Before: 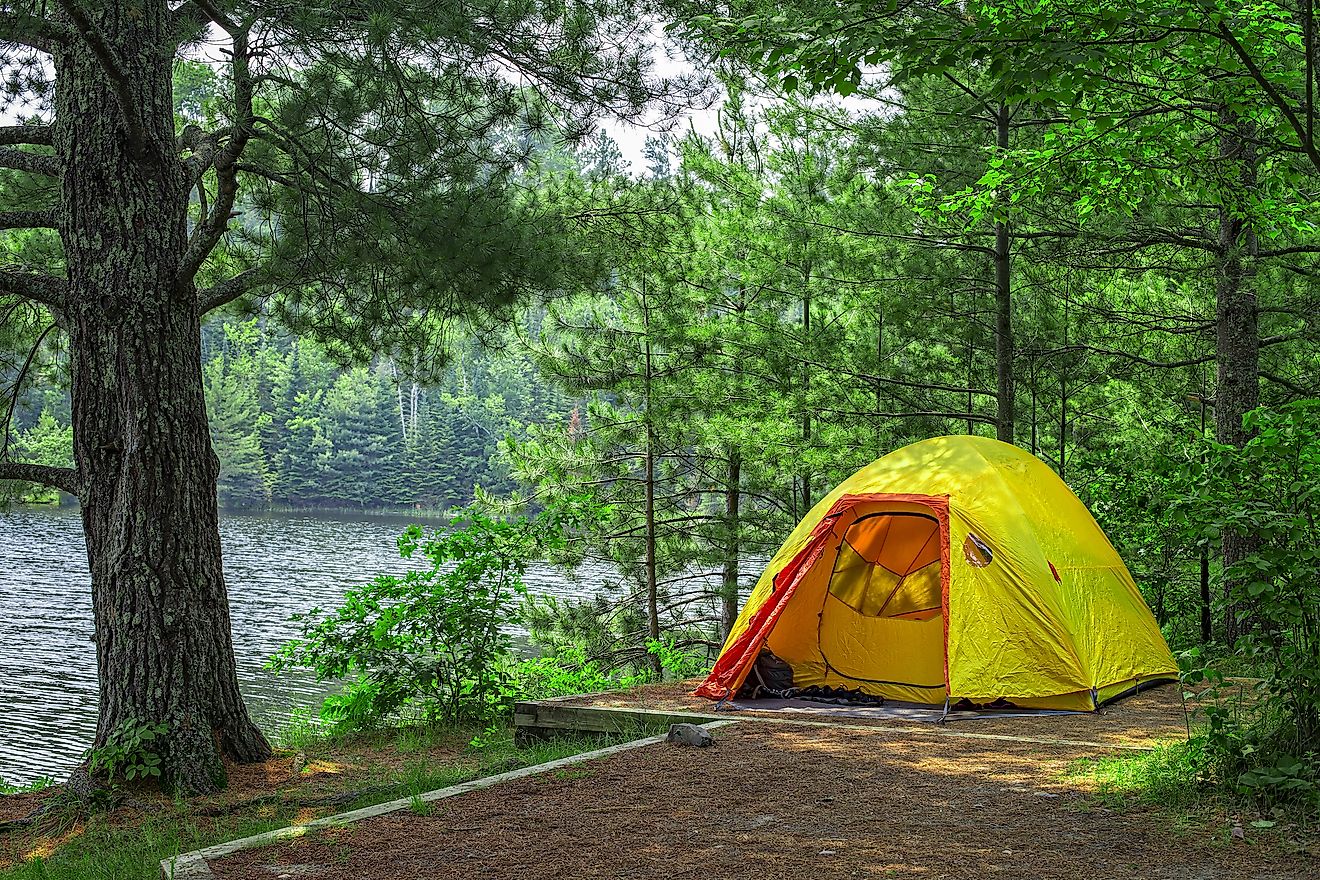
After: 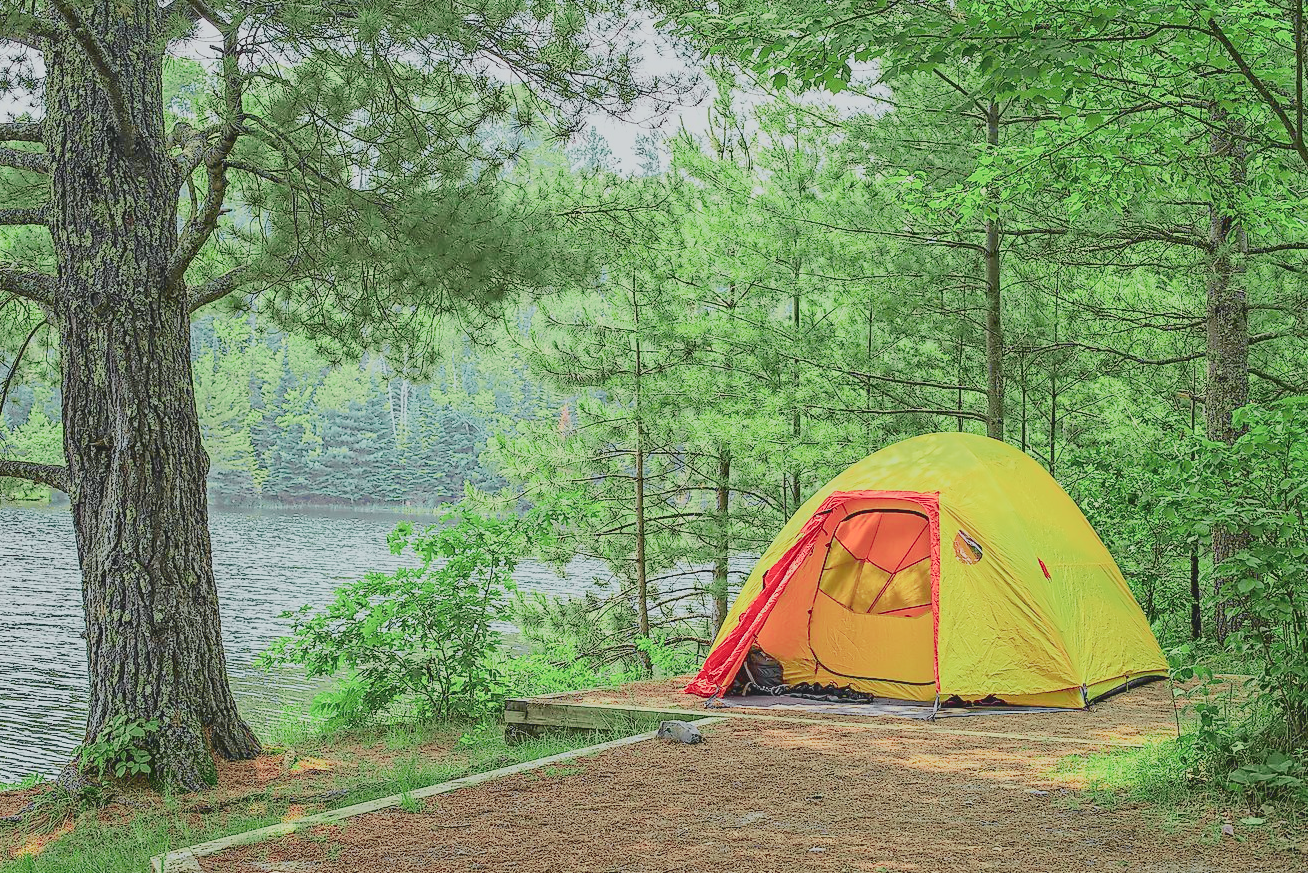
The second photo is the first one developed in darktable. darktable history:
exposure: black level correction 0, exposure 1.328 EV, compensate highlight preservation false
crop and rotate: left 0.847%, top 0.401%, bottom 0.31%
filmic rgb: black relative exposure -8.03 EV, white relative exposure 8.03 EV, threshold 2.97 EV, target black luminance 0%, hardness 2.5, latitude 75.88%, contrast 0.553, shadows ↔ highlights balance 0.009%, enable highlight reconstruction true
tone curve: curves: ch0 [(0, 0.11) (0.181, 0.223) (0.405, 0.46) (0.456, 0.528) (0.634, 0.728) (0.877, 0.89) (0.984, 0.935)]; ch1 [(0, 0.052) (0.443, 0.43) (0.492, 0.485) (0.566, 0.579) (0.595, 0.625) (0.608, 0.654) (0.65, 0.708) (1, 0.961)]; ch2 [(0, 0) (0.33, 0.301) (0.421, 0.443) (0.447, 0.489) (0.495, 0.492) (0.537, 0.57) (0.586, 0.591) (0.663, 0.686) (1, 1)], color space Lab, independent channels, preserve colors none
